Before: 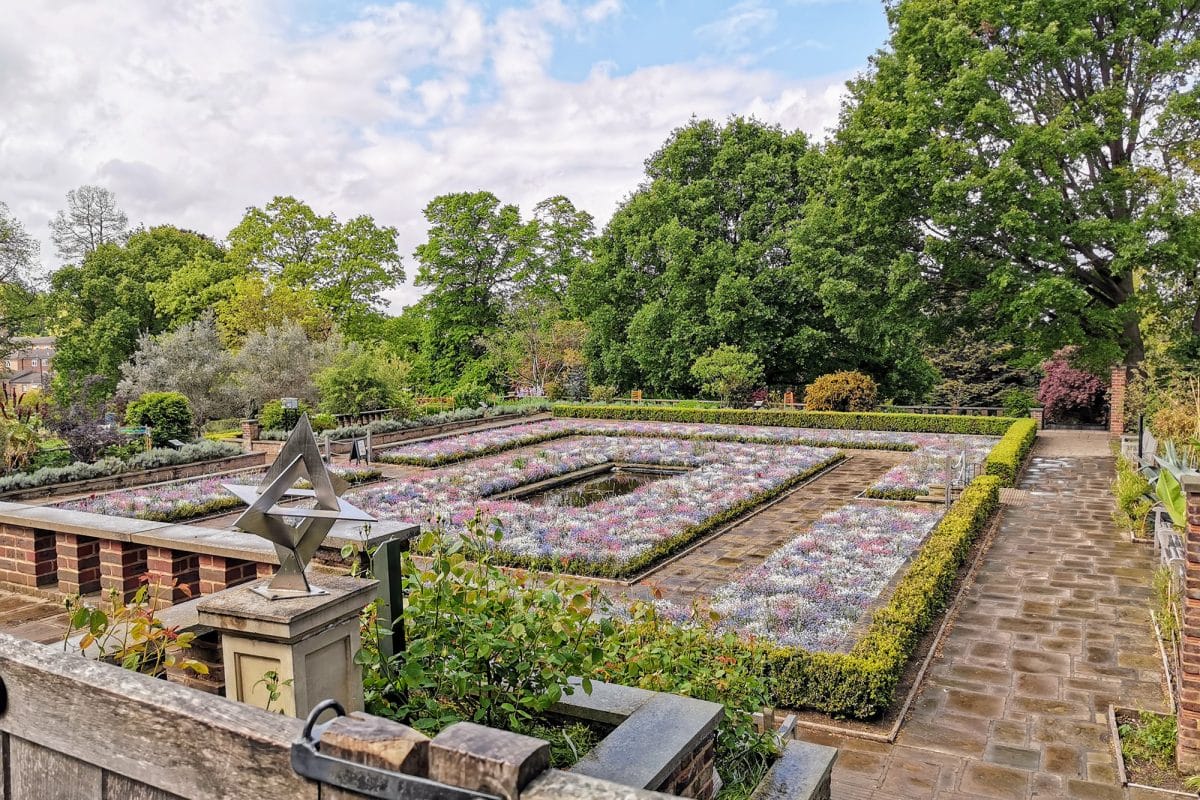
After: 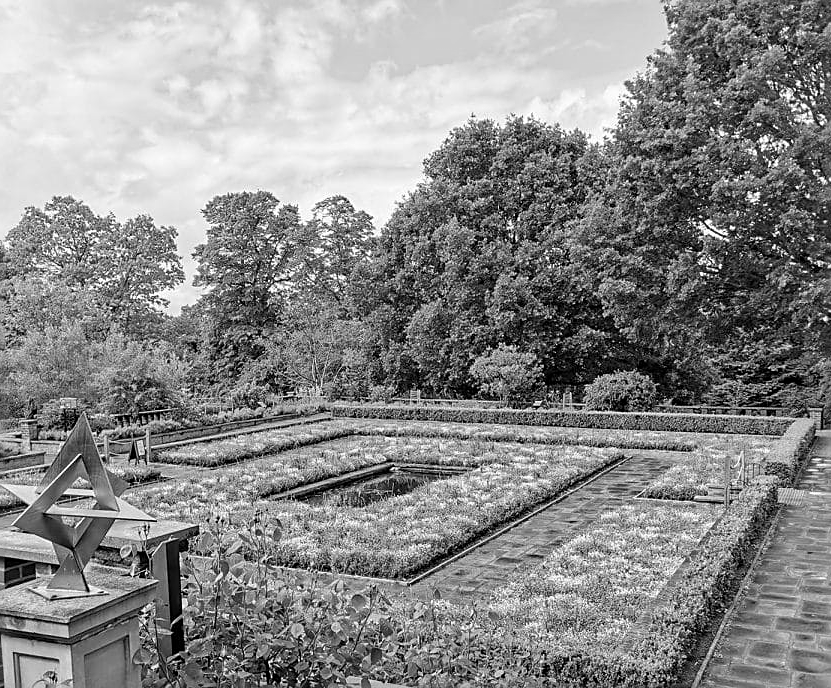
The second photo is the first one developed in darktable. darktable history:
sharpen: on, module defaults
crop: left 18.479%, right 12.2%, bottom 13.971%
monochrome: on, module defaults
